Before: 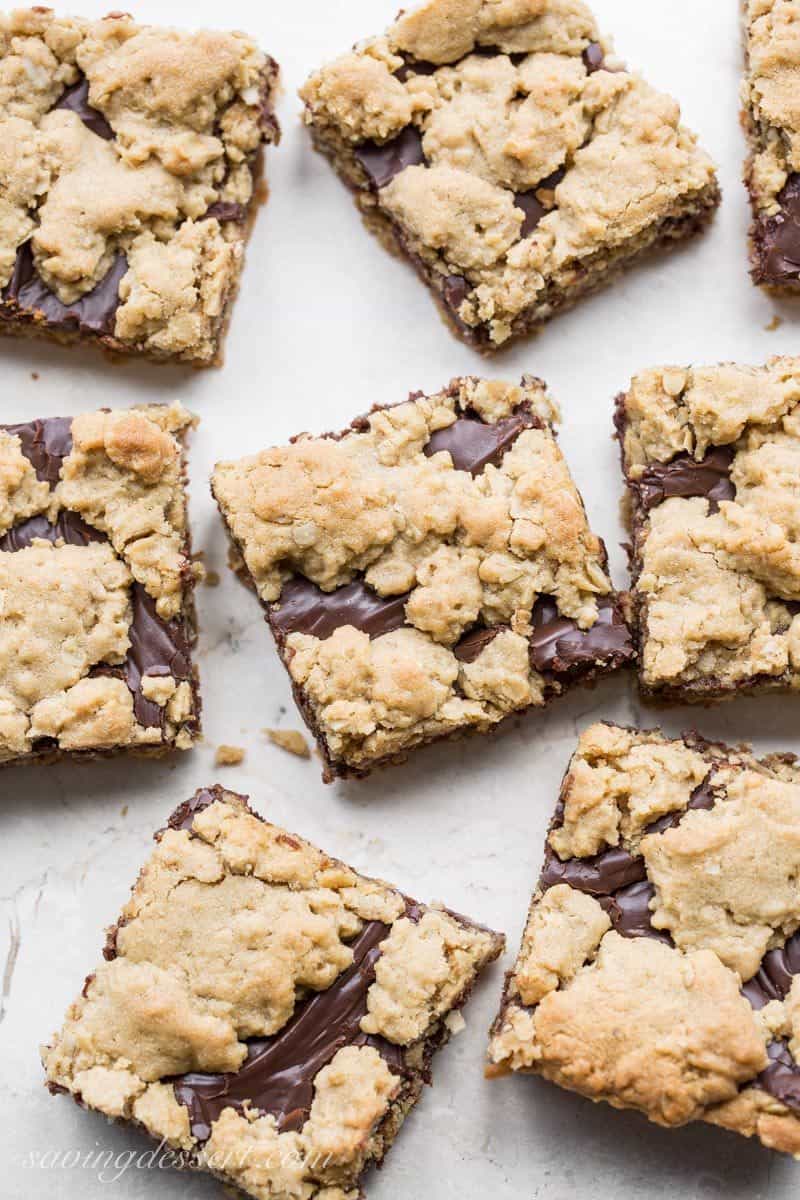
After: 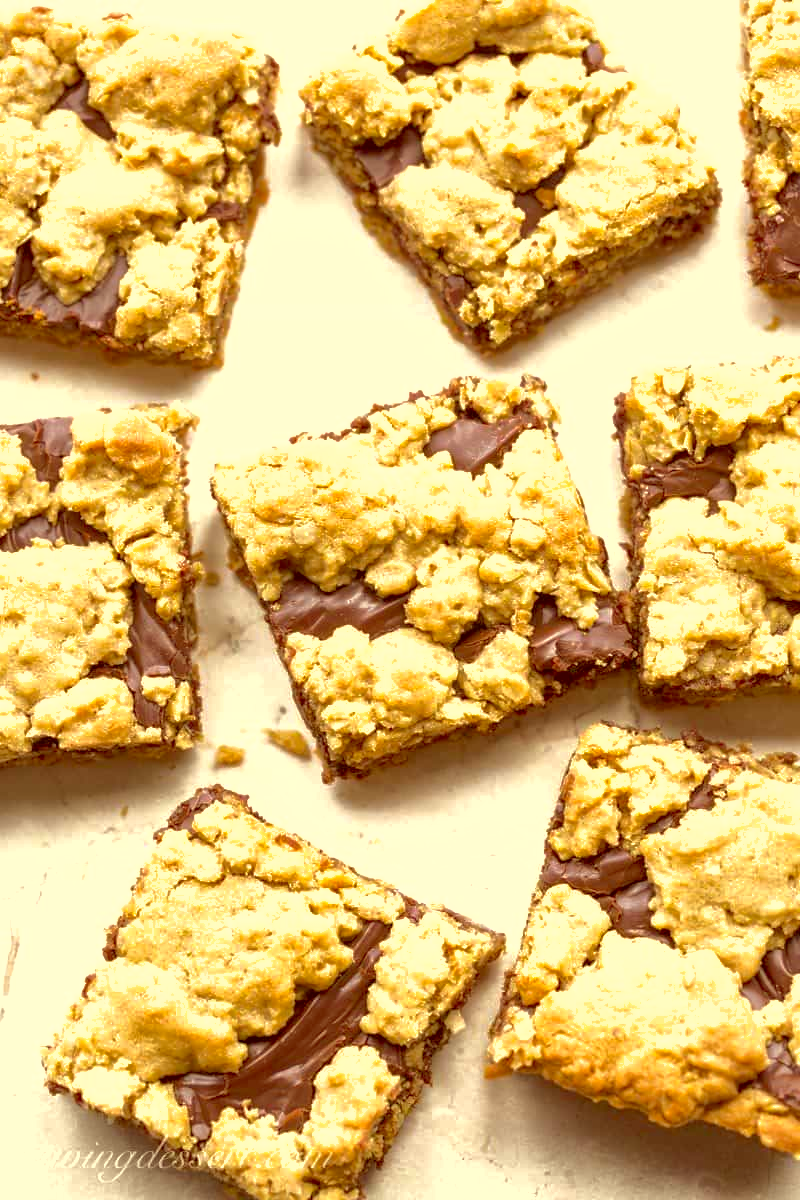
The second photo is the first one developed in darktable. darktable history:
color correction: highlights a* 1.08, highlights b* 24.17, shadows a* 16.21, shadows b* 24.49
shadows and highlights: on, module defaults
exposure: exposure 0.606 EV, compensate exposure bias true, compensate highlight preservation false
